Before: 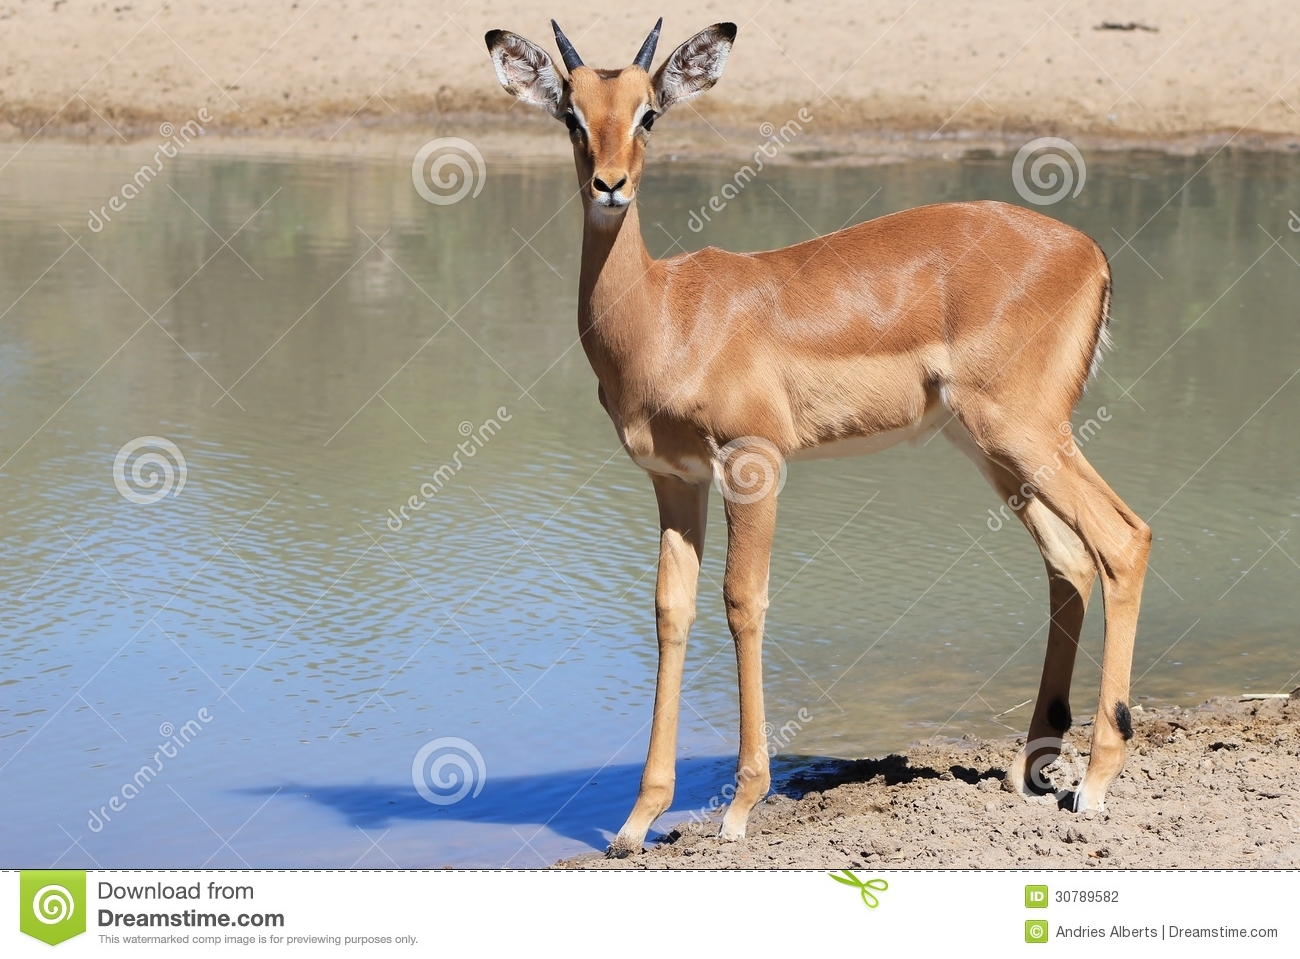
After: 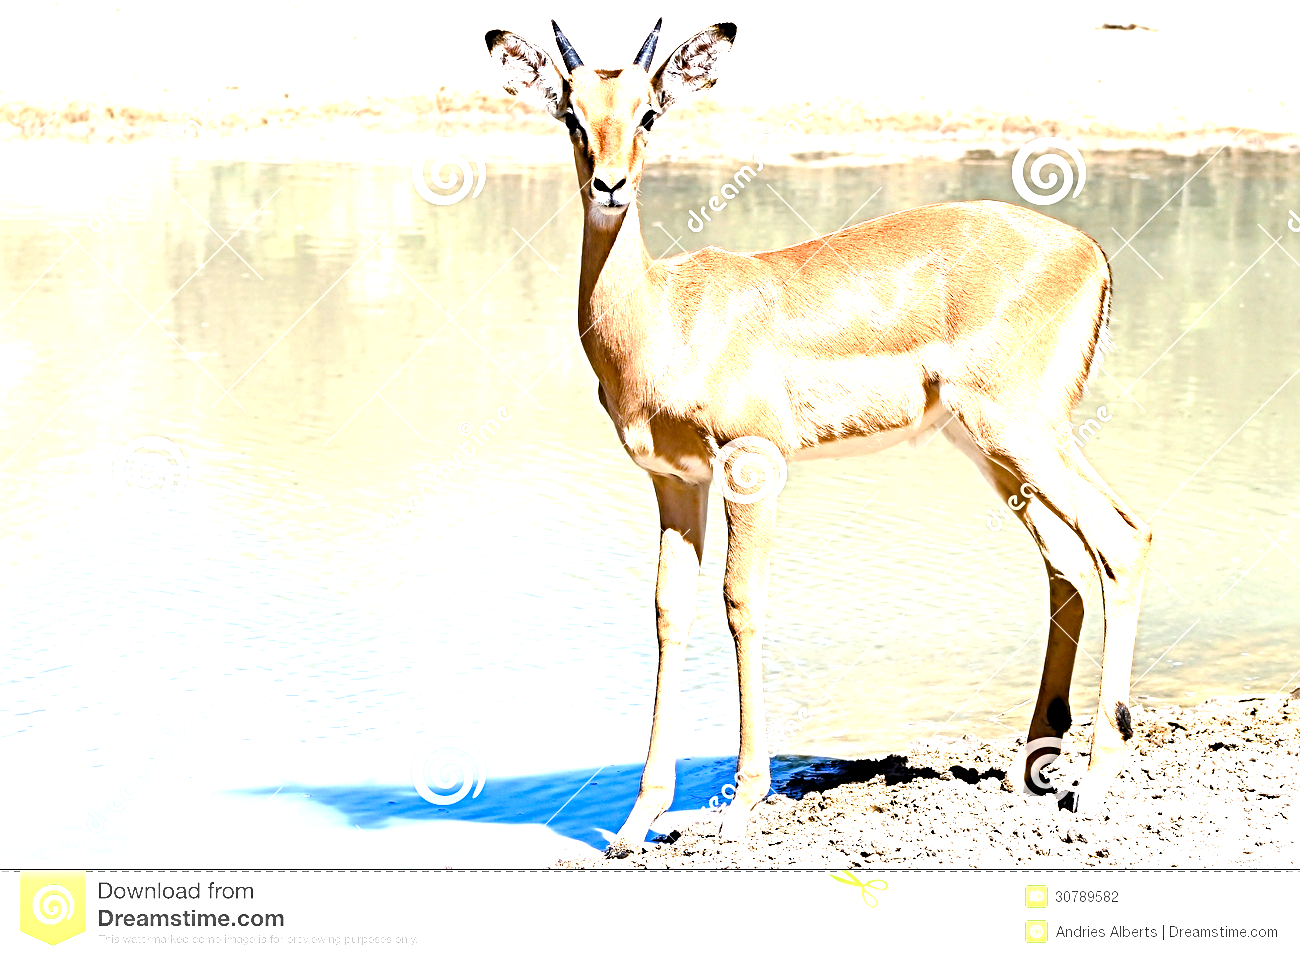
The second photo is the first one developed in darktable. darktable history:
exposure: black level correction 0.001, exposure 1.735 EV, compensate highlight preservation false
sharpen: radius 4.883
color balance rgb: shadows lift › luminance -9.41%, highlights gain › luminance 17.6%, global offset › luminance -1.45%, perceptual saturation grading › highlights -17.77%, perceptual saturation grading › mid-tones 33.1%, perceptual saturation grading › shadows 50.52%, global vibrance 24.22%
